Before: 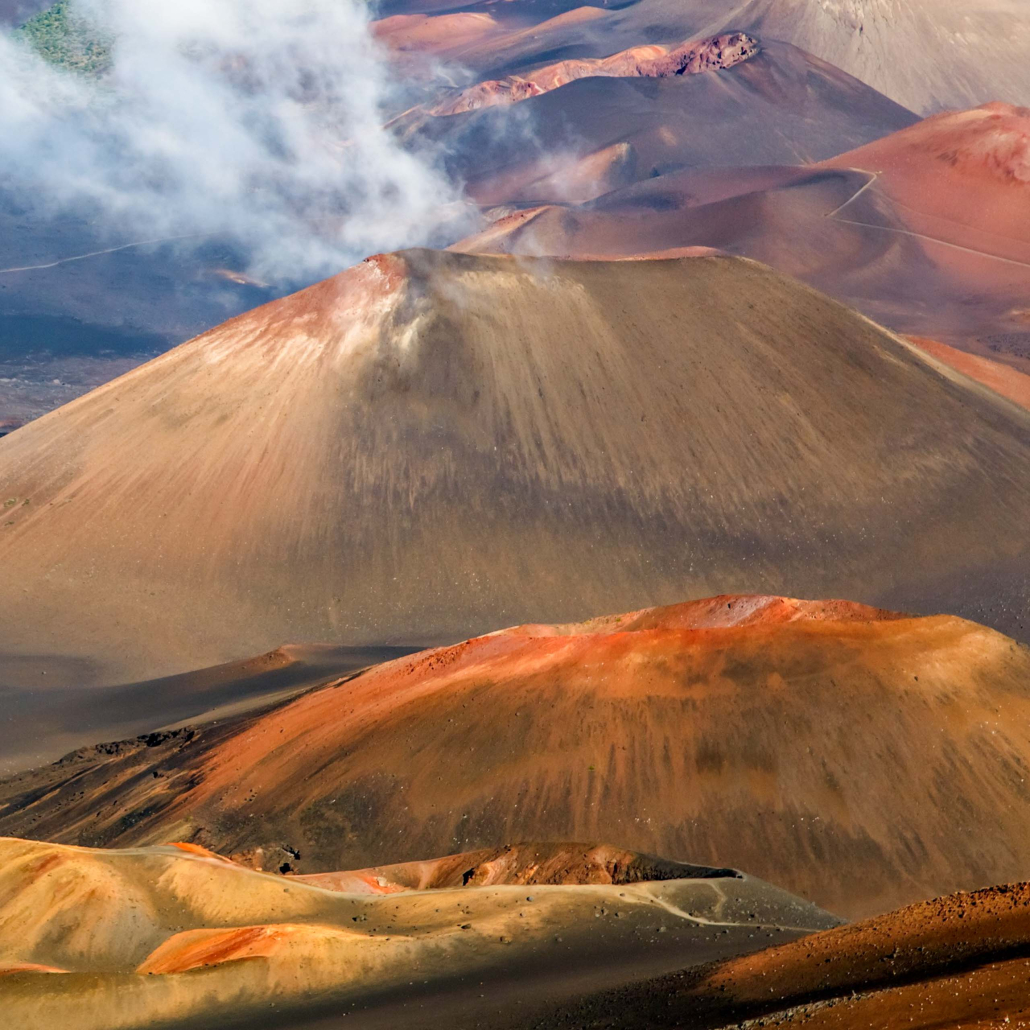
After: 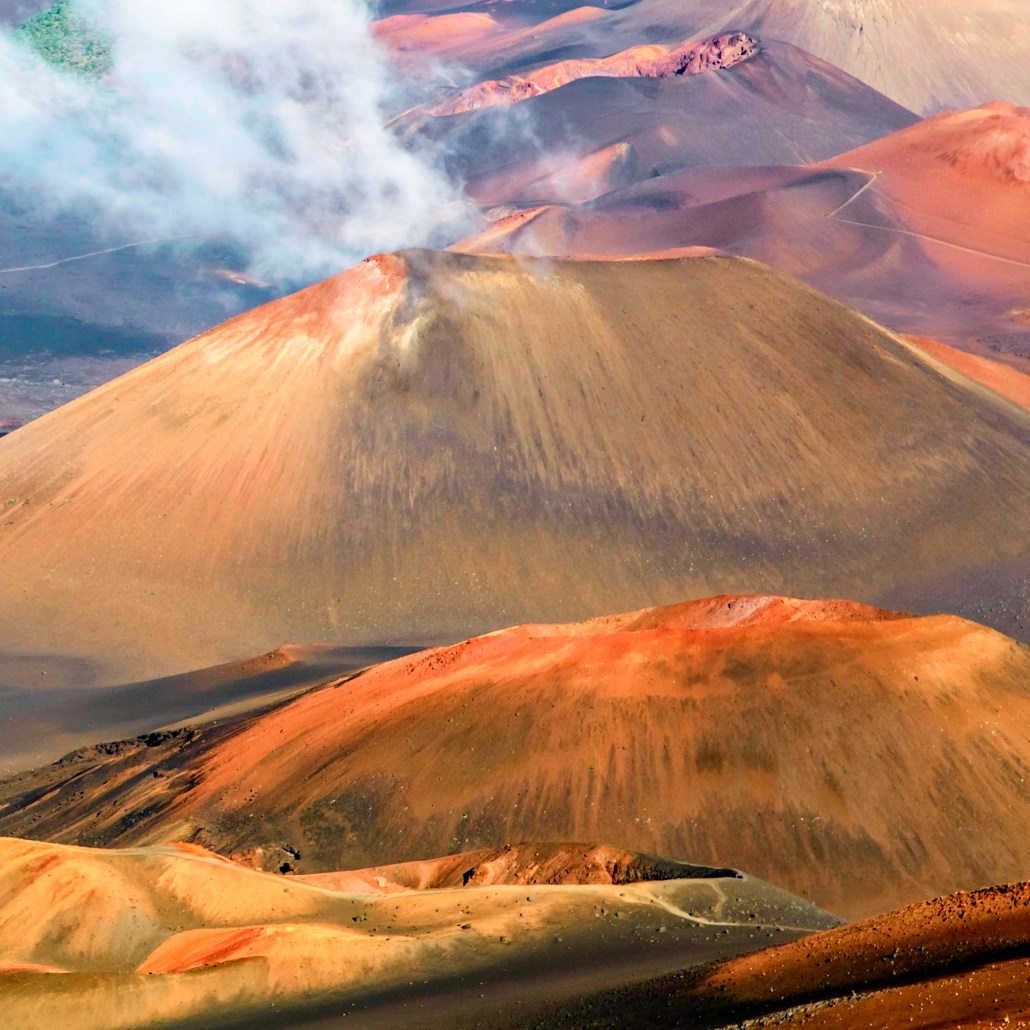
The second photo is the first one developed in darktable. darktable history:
tone curve: curves: ch0 [(0, 0) (0.051, 0.047) (0.102, 0.099) (0.228, 0.262) (0.446, 0.527) (0.695, 0.778) (0.908, 0.946) (1, 1)]; ch1 [(0, 0) (0.339, 0.298) (0.402, 0.363) (0.453, 0.413) (0.485, 0.469) (0.494, 0.493) (0.504, 0.501) (0.525, 0.533) (0.563, 0.591) (0.597, 0.631) (1, 1)]; ch2 [(0, 0) (0.48, 0.48) (0.504, 0.5) (0.539, 0.554) (0.59, 0.628) (0.642, 0.682) (0.824, 0.815) (1, 1)], color space Lab, independent channels, preserve colors none
